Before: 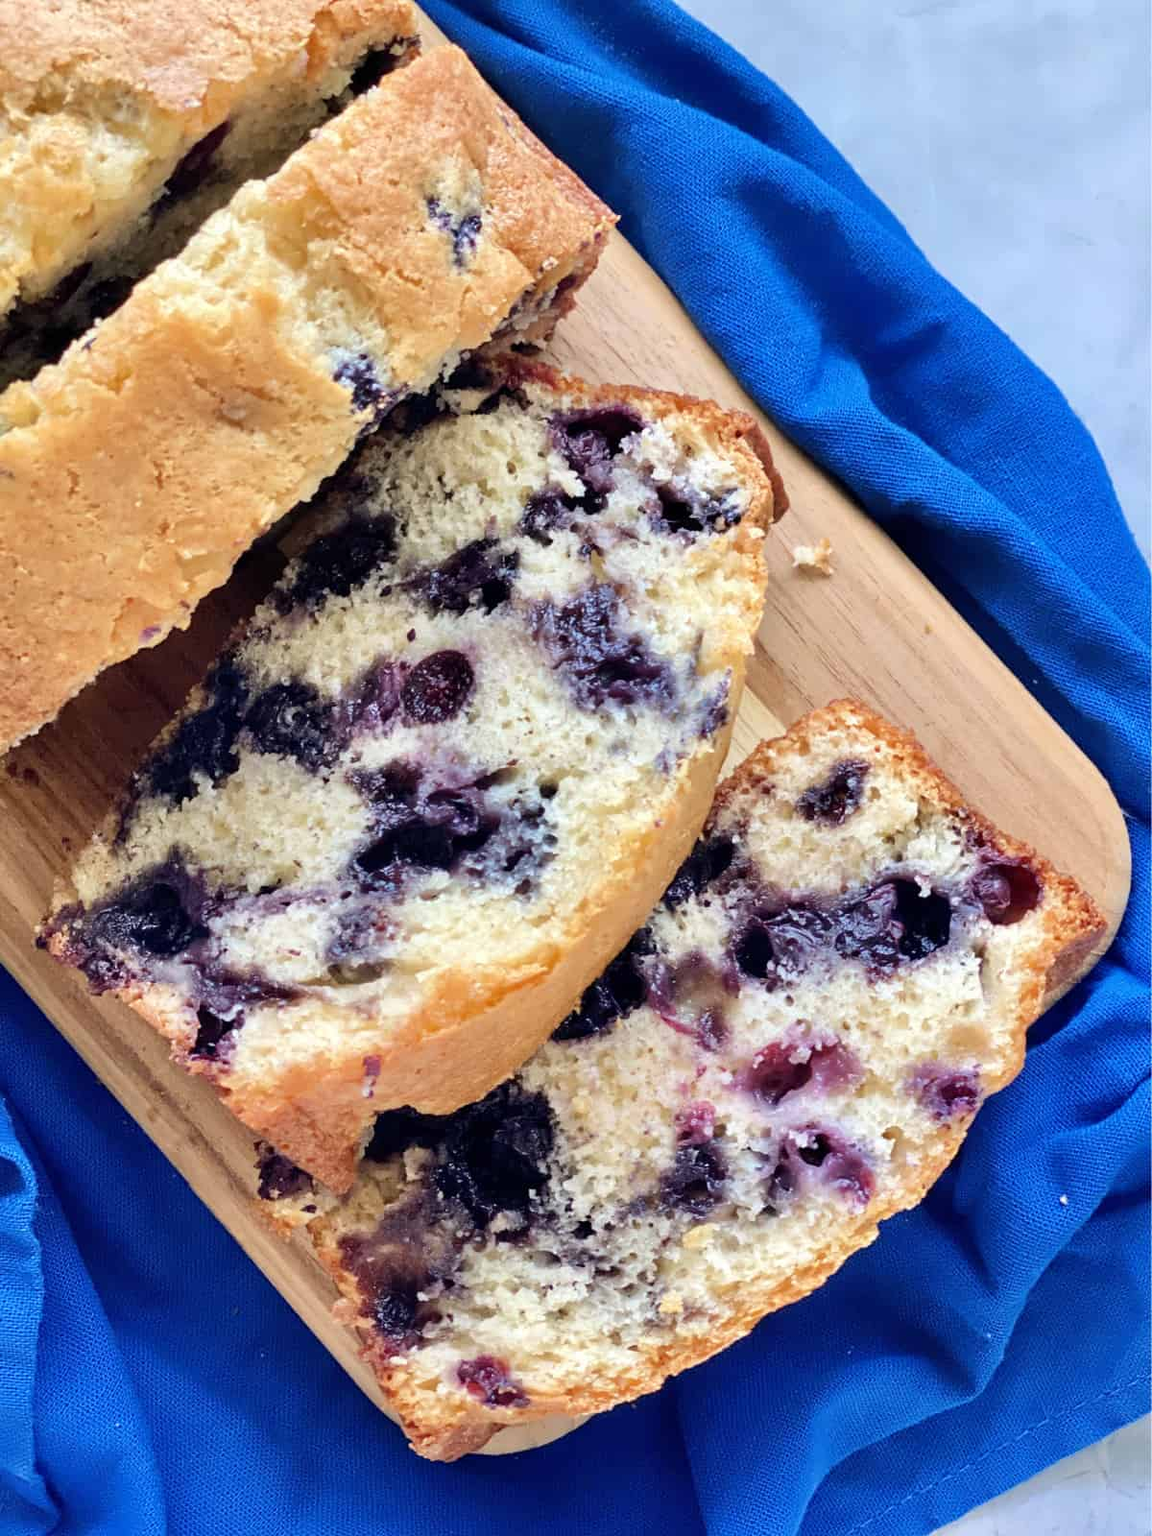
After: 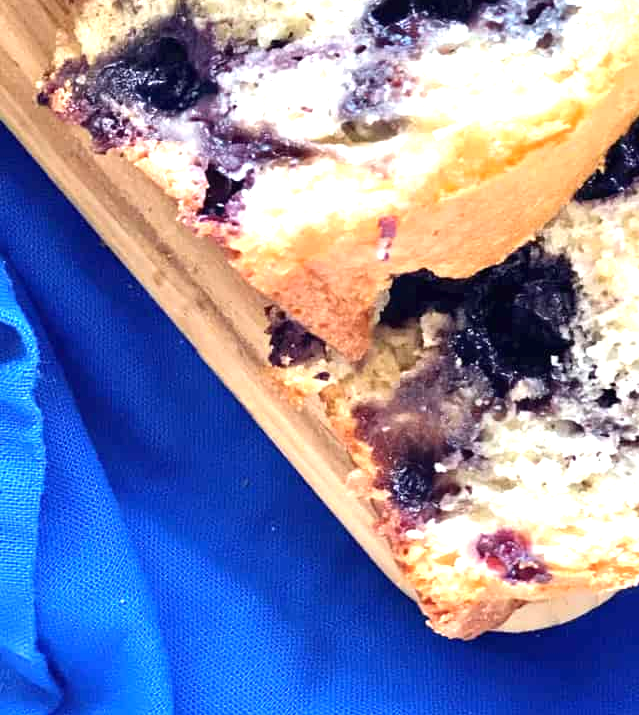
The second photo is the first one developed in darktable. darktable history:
exposure: black level correction 0, exposure 1.013 EV, compensate exposure bias true, compensate highlight preservation false
crop and rotate: top 55.208%, right 46.674%, bottom 0.103%
